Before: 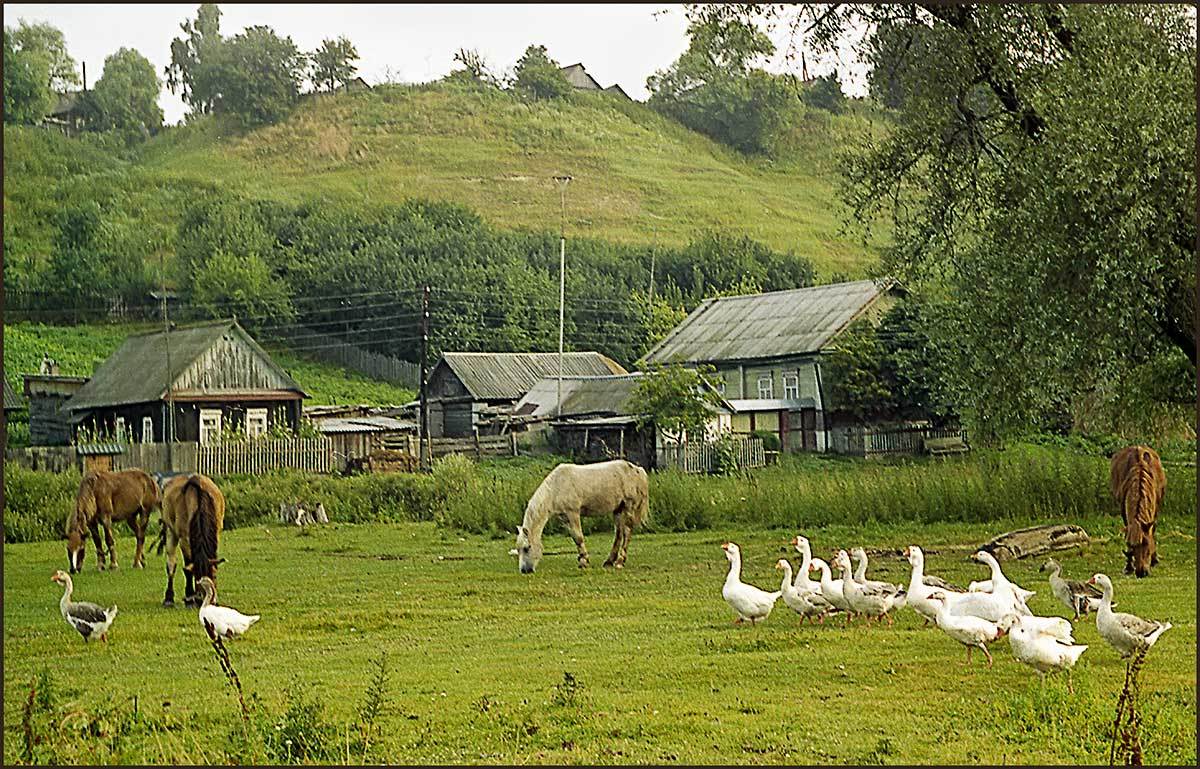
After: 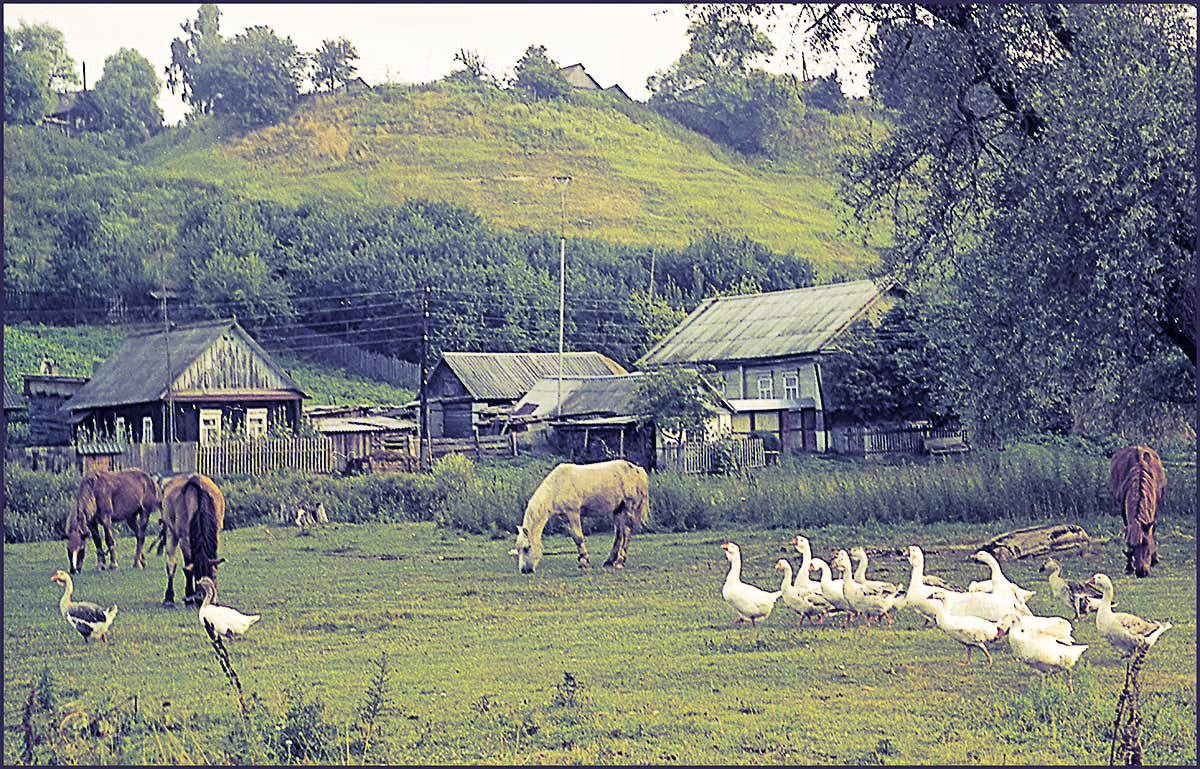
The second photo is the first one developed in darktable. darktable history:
contrast brightness saturation: contrast 0.1, brightness 0.3, saturation 0.14
split-toning: shadows › hue 242.67°, shadows › saturation 0.733, highlights › hue 45.33°, highlights › saturation 0.667, balance -53.304, compress 21.15%
